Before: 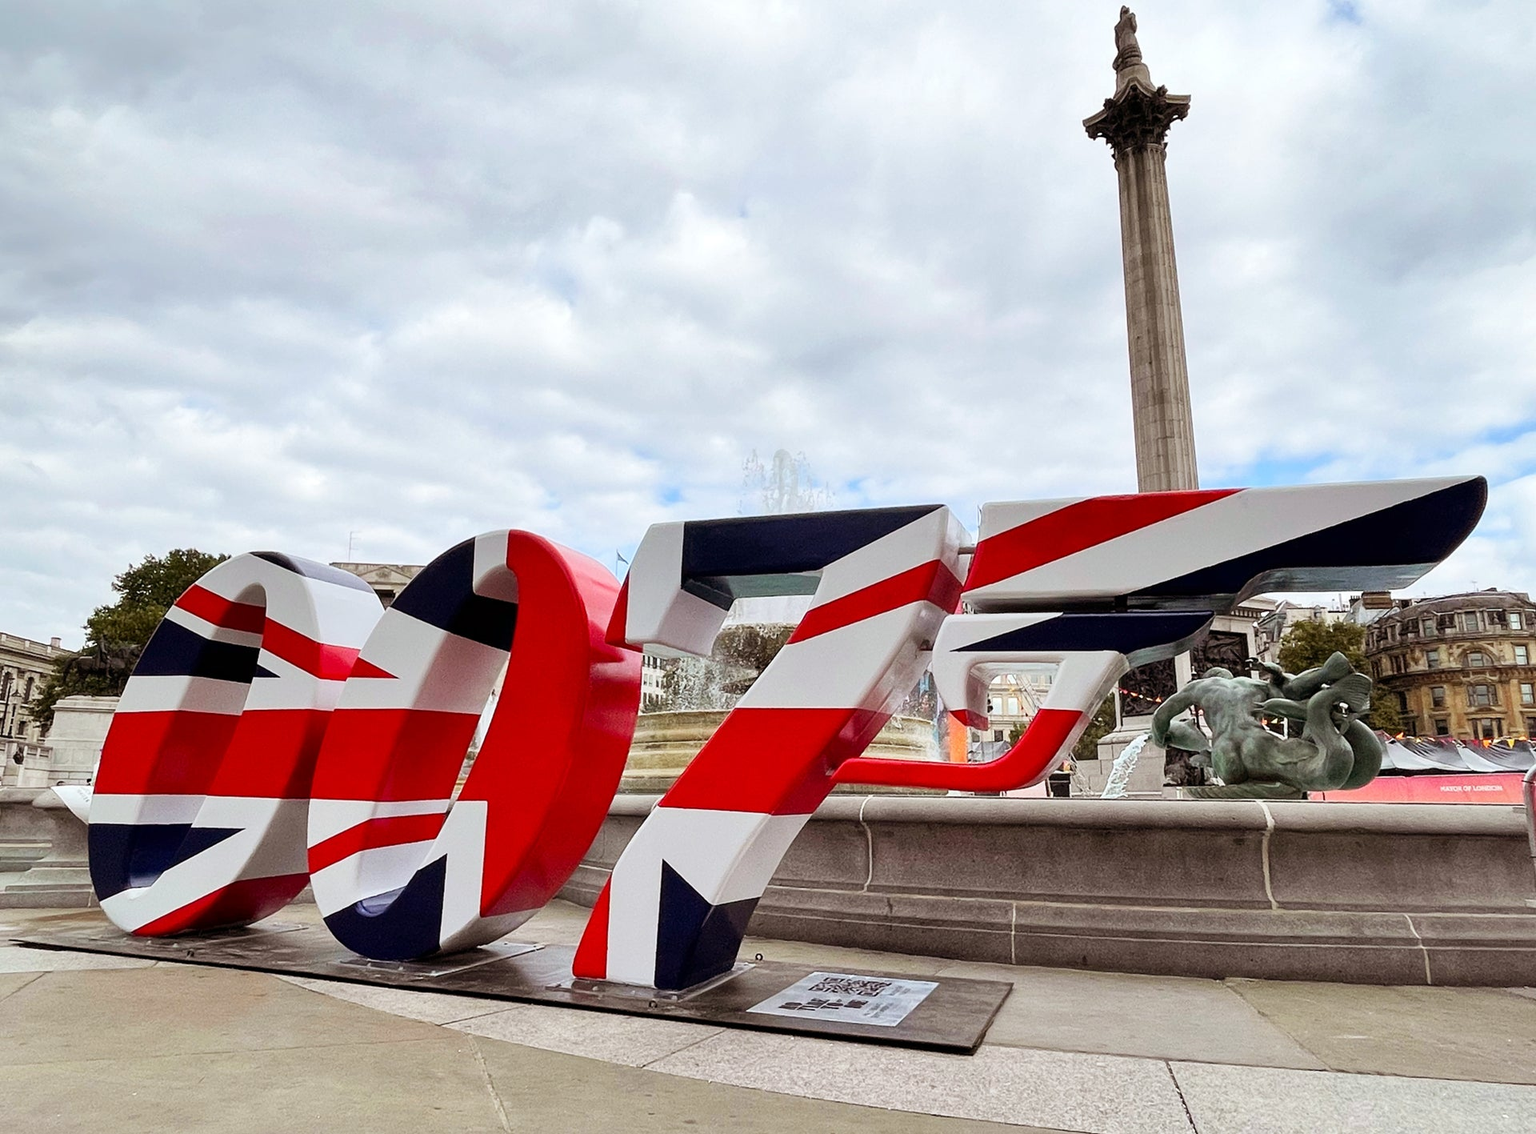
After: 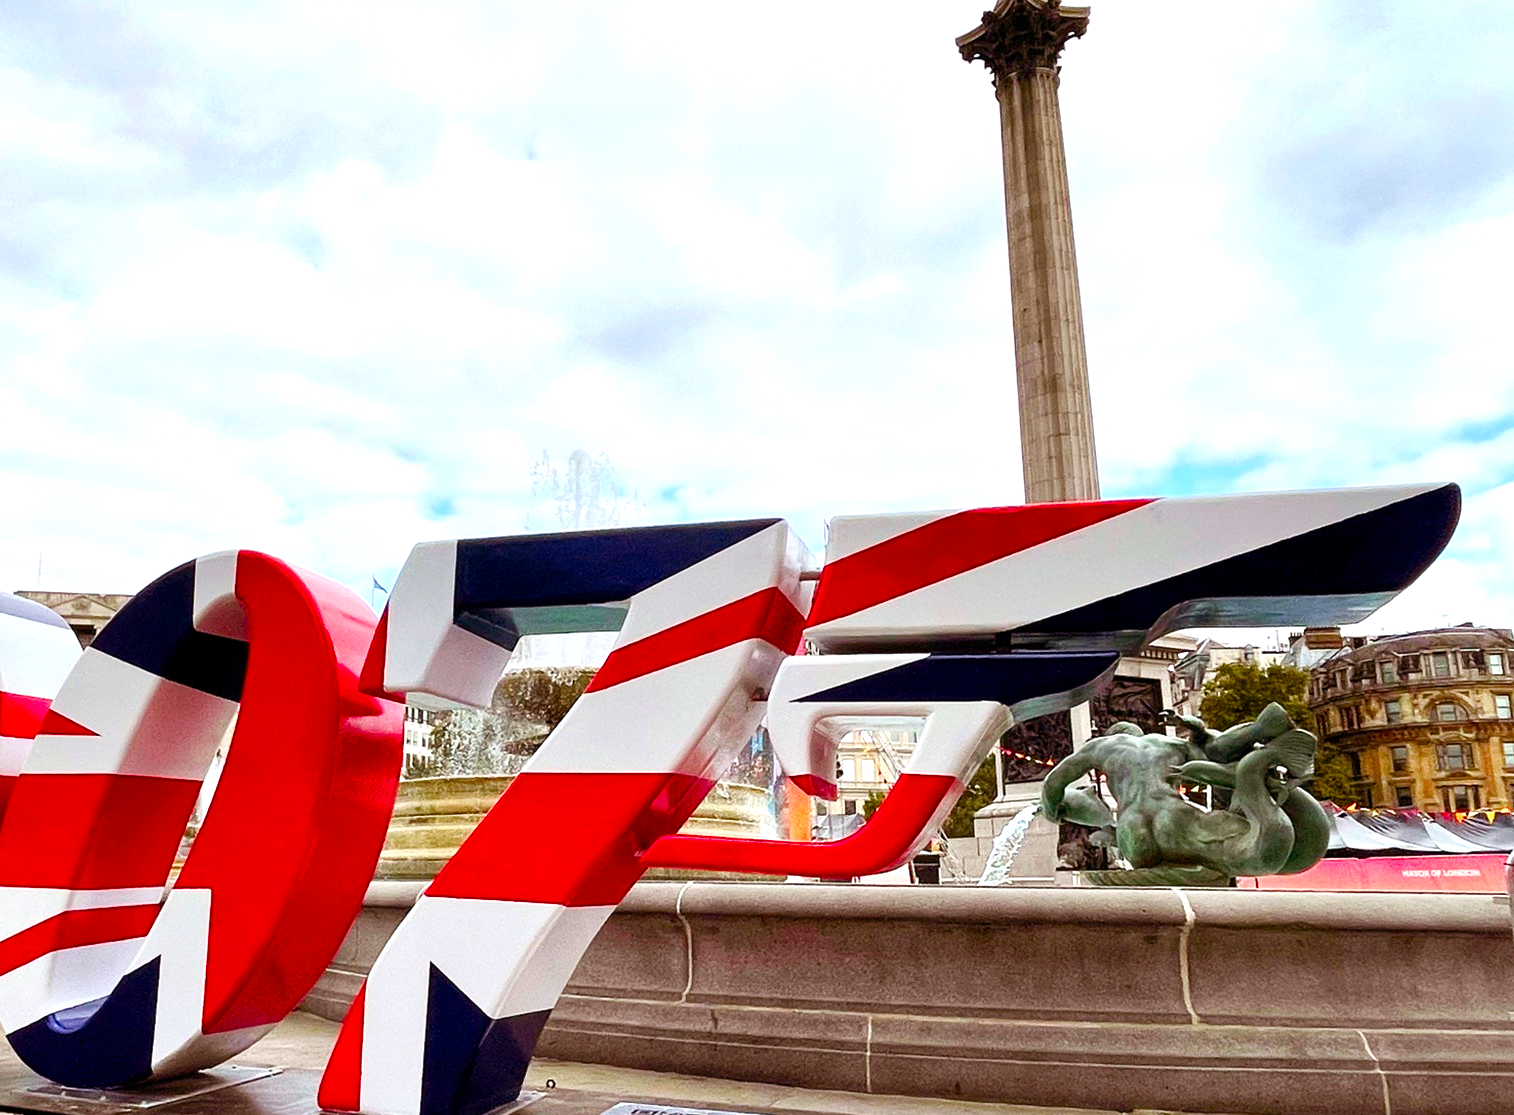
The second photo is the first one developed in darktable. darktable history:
crop and rotate: left 20.74%, top 7.912%, right 0.375%, bottom 13.378%
contrast brightness saturation: brightness -0.02, saturation 0.35
color balance rgb: perceptual saturation grading › global saturation 25%, perceptual saturation grading › highlights -50%, perceptual saturation grading › shadows 30%, perceptual brilliance grading › global brilliance 12%, global vibrance 20%
